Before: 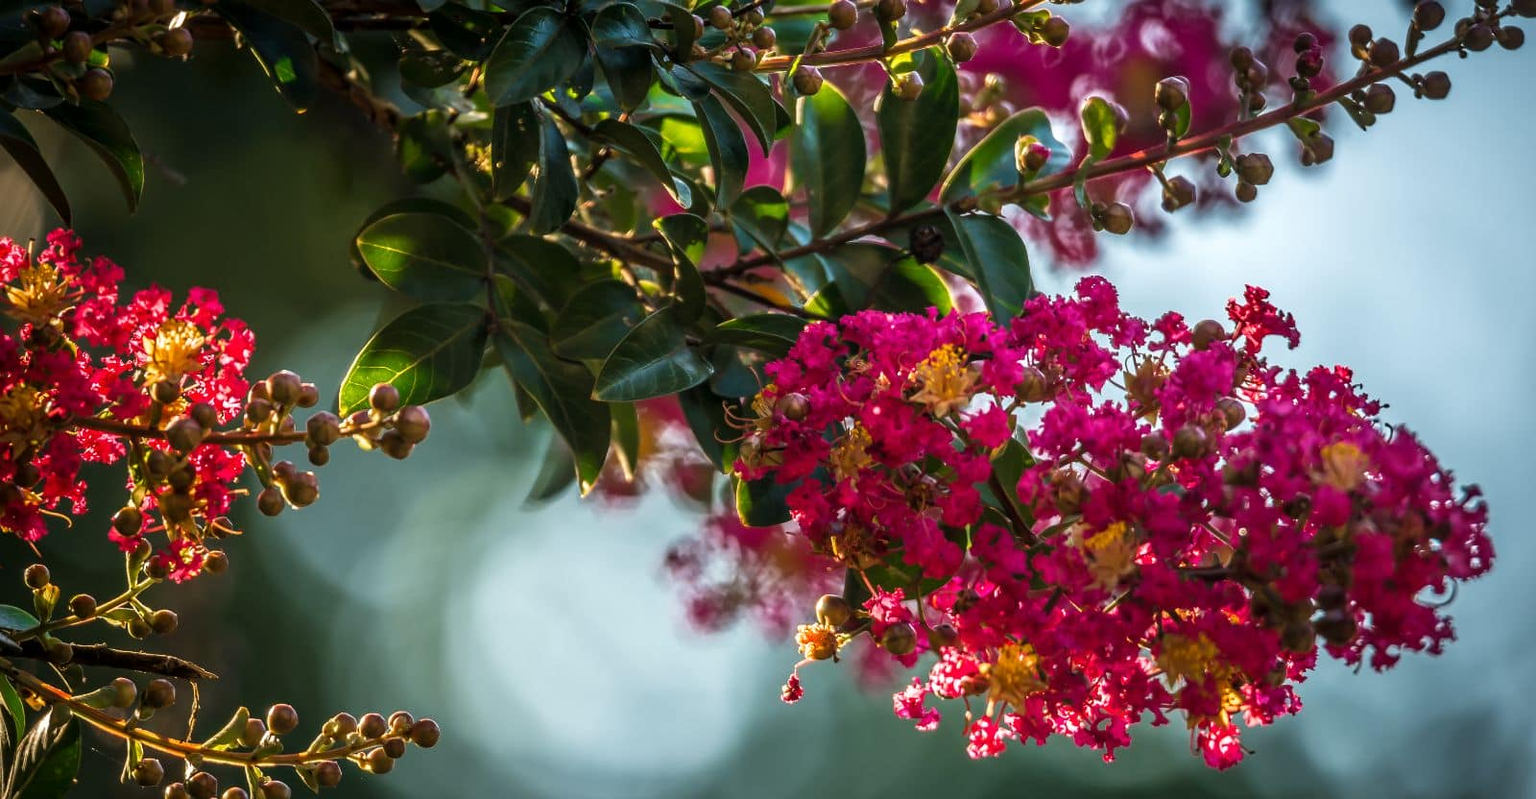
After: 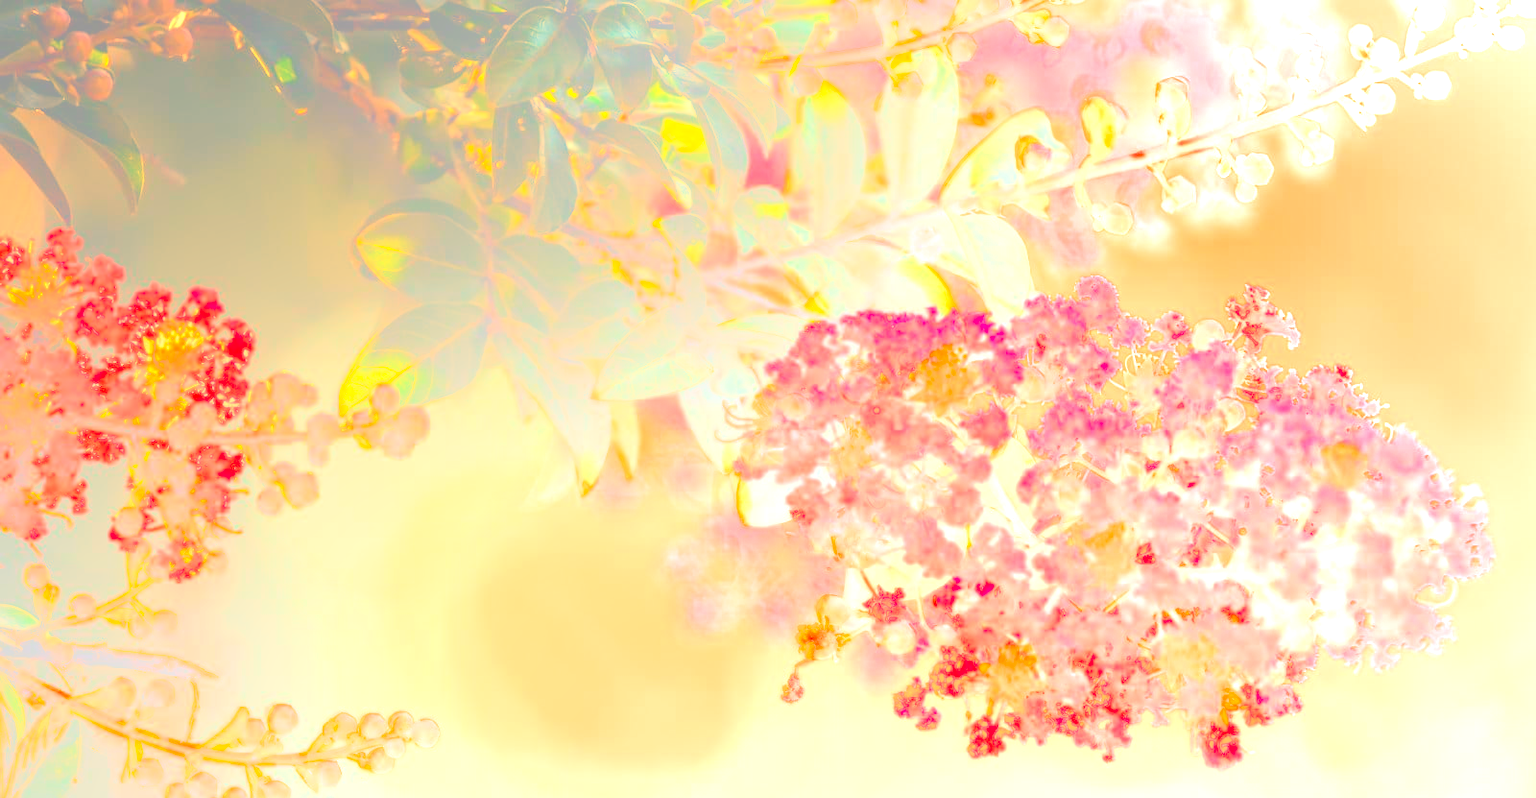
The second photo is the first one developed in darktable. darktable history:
white balance: red 1.467, blue 0.684
exposure: exposure 1.137 EV, compensate highlight preservation false
bloom: size 70%, threshold 25%, strength 70%
